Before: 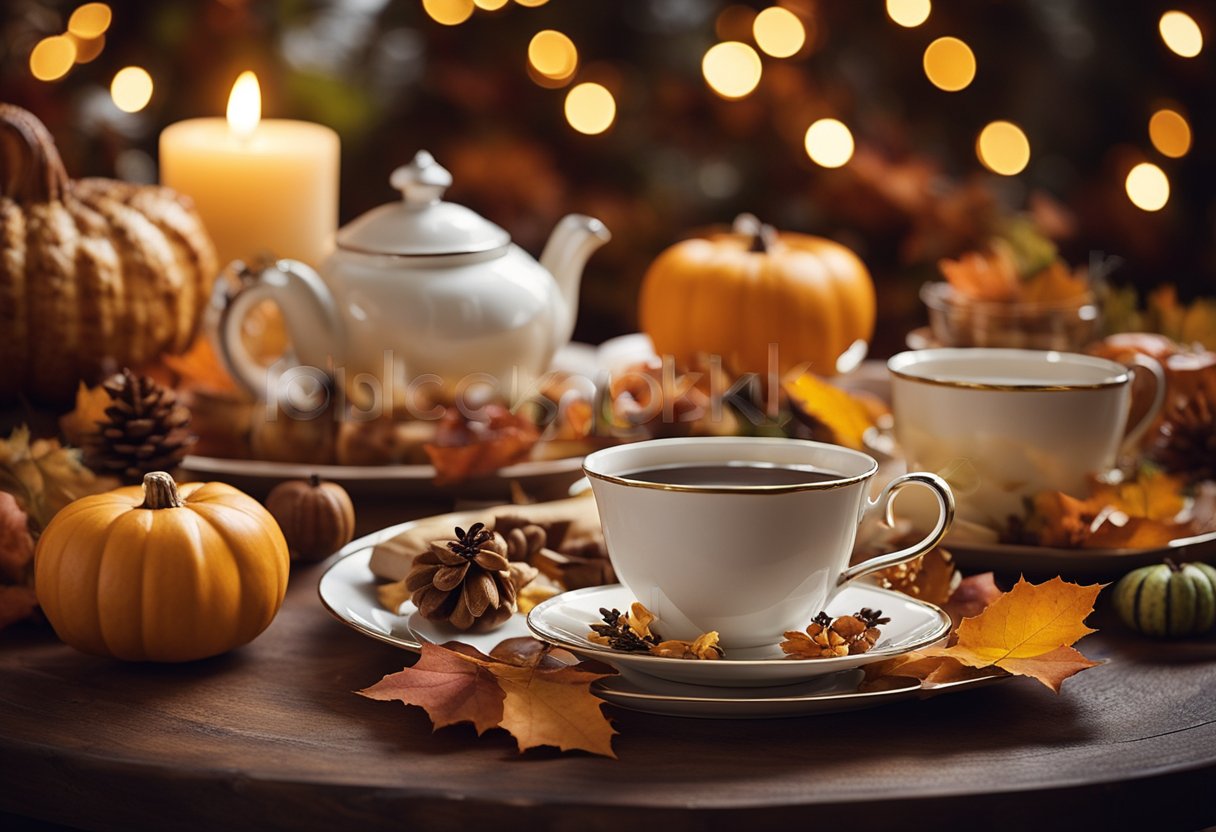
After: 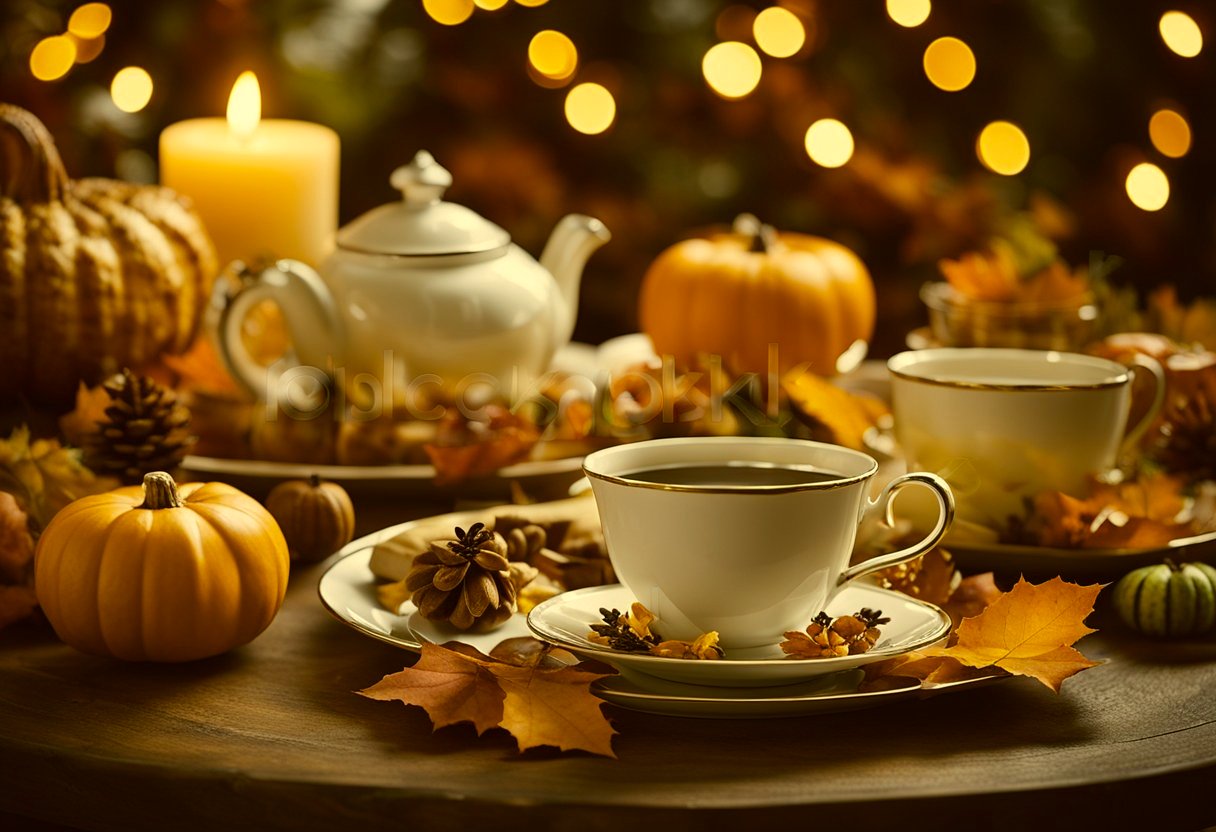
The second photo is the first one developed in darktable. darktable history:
contrast brightness saturation: saturation -0.04
color correction: highlights a* 0.162, highlights b* 29.53, shadows a* -0.162, shadows b* 21.09
